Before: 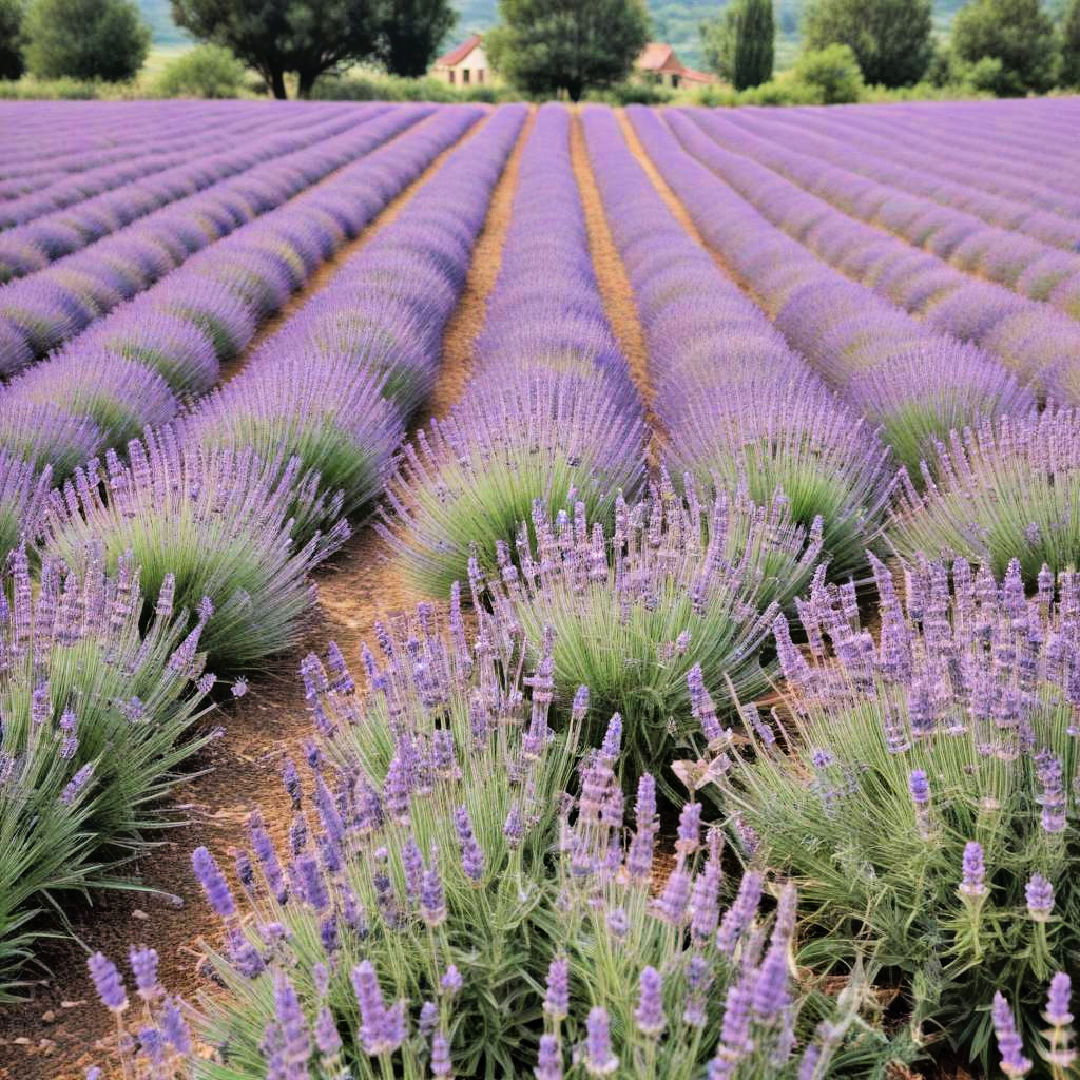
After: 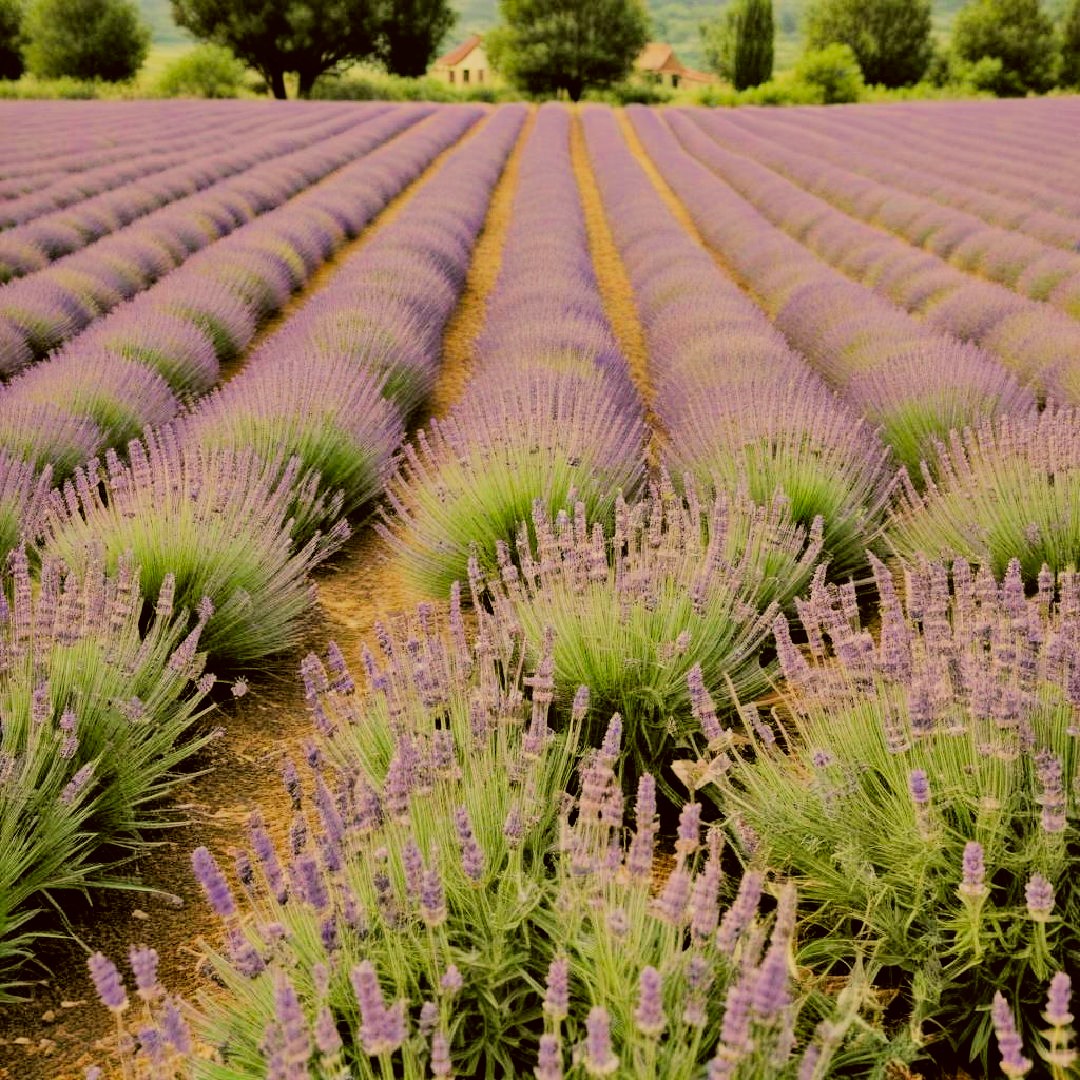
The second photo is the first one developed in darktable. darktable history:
filmic rgb: black relative exposure -7.65 EV, white relative exposure 4.56 EV, hardness 3.61, contrast 1.05
color correction: highlights a* 0.162, highlights b* 29.53, shadows a* -0.162, shadows b* 21.09
